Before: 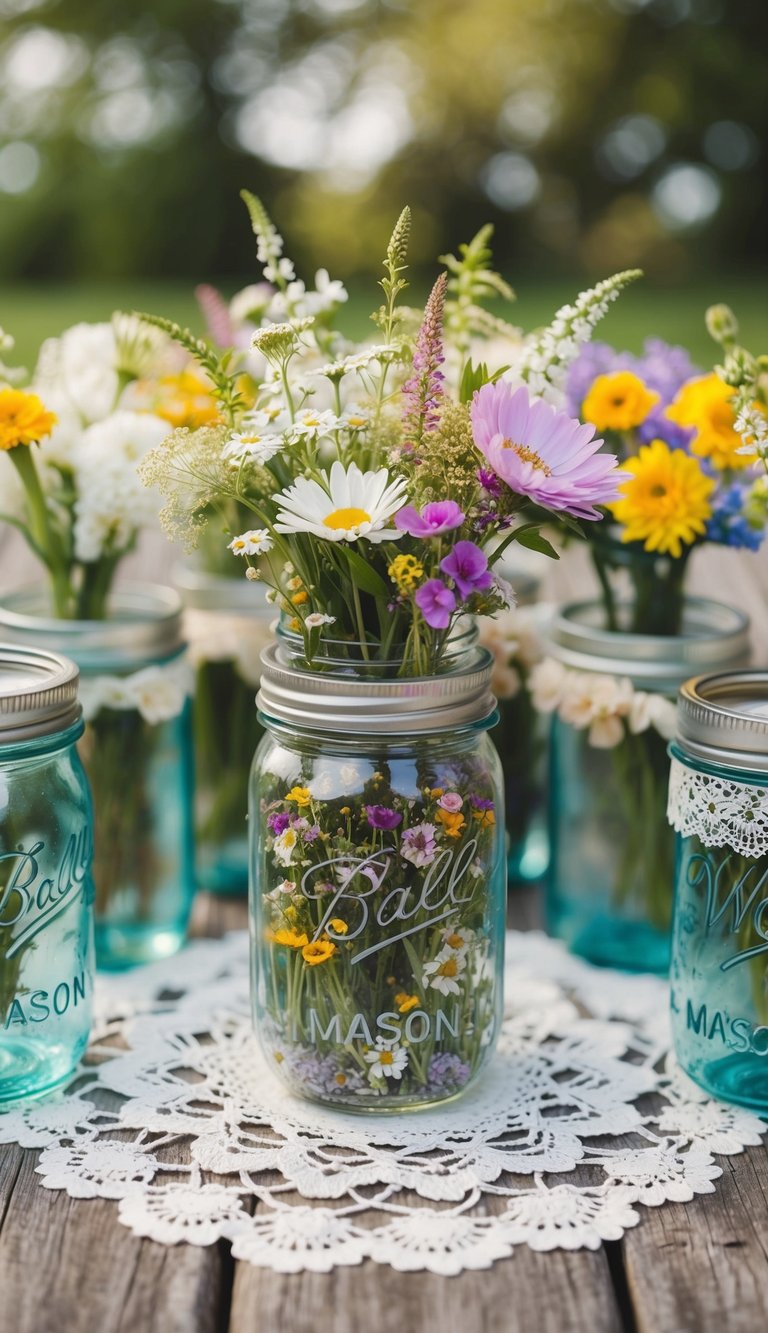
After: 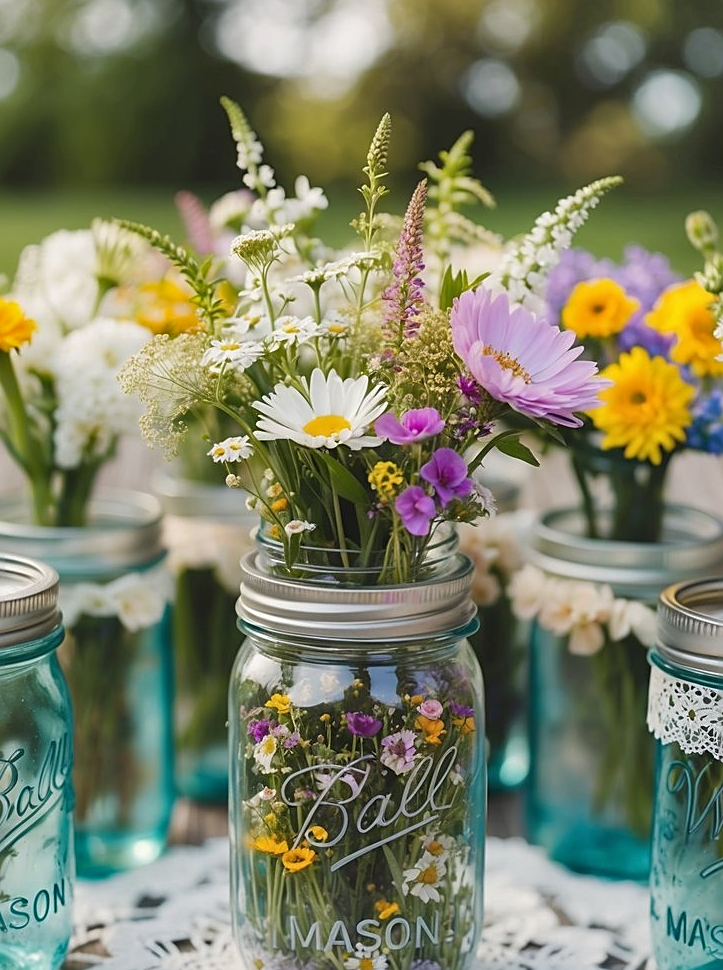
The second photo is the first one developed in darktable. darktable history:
crop: left 2.731%, top 7.021%, right 3.114%, bottom 20.144%
sharpen: on, module defaults
shadows and highlights: shadows 76.25, highlights -60.75, soften with gaussian
color calibration: illuminant same as pipeline (D50), adaptation XYZ, x 0.345, y 0.358, temperature 5020.71 K
